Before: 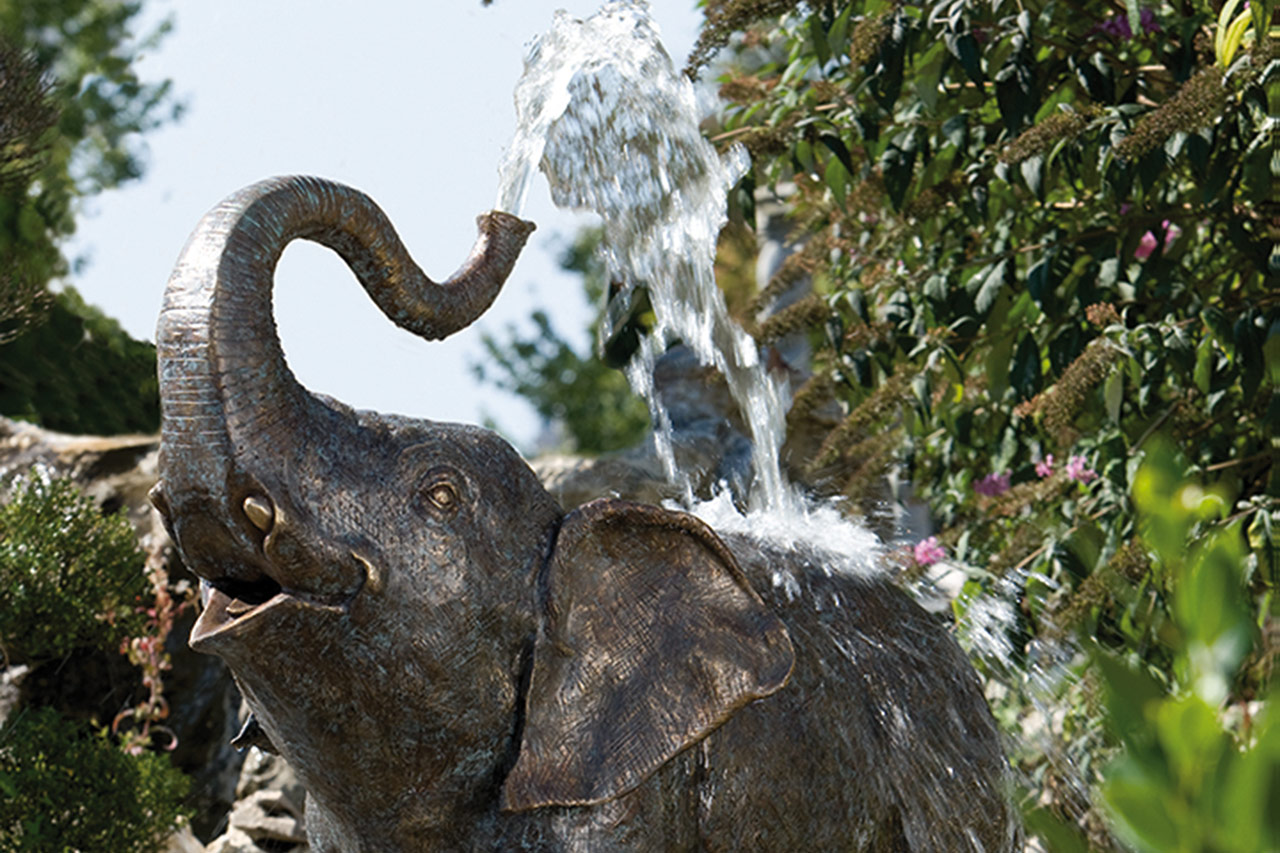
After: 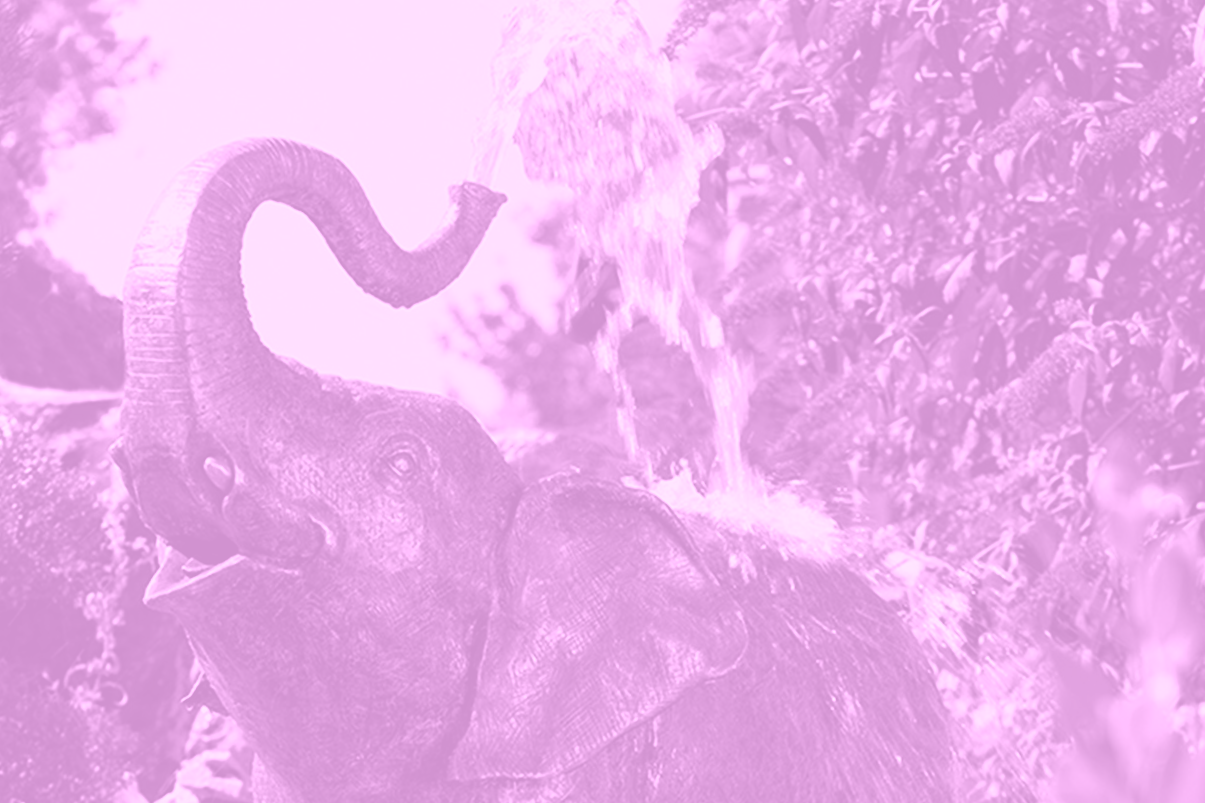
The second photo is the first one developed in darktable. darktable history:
crop and rotate: angle -2.38°
contrast brightness saturation: contrast 0.07, brightness -0.13, saturation 0.06
color balance rgb: linear chroma grading › global chroma 23.15%, perceptual saturation grading › global saturation 28.7%, perceptual saturation grading › mid-tones 12.04%, perceptual saturation grading › shadows 10.19%, global vibrance 22.22%
colorize: hue 331.2°, saturation 75%, source mix 30.28%, lightness 70.52%, version 1
